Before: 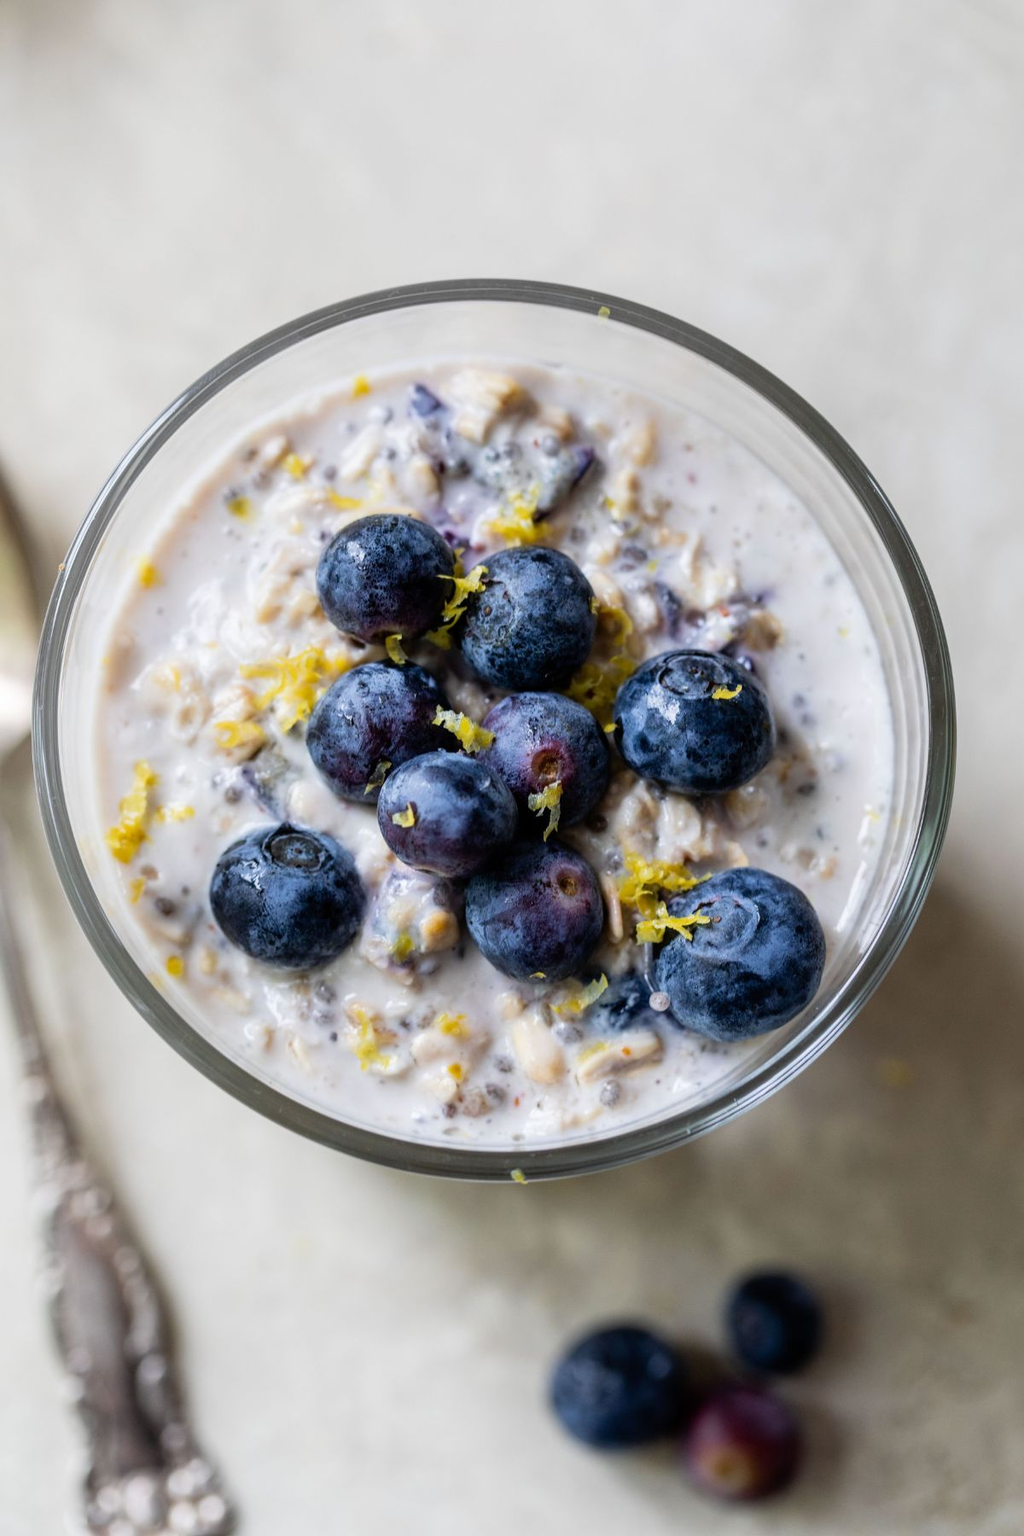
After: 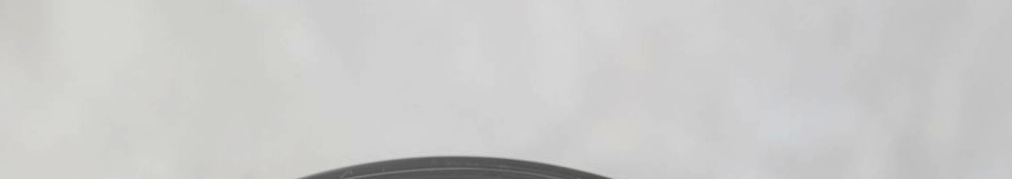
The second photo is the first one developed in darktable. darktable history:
crop and rotate: left 9.644%, top 9.491%, right 6.021%, bottom 80.509%
rgb curve: curves: ch0 [(0, 0.186) (0.314, 0.284) (0.775, 0.708) (1, 1)], compensate middle gray true, preserve colors none
